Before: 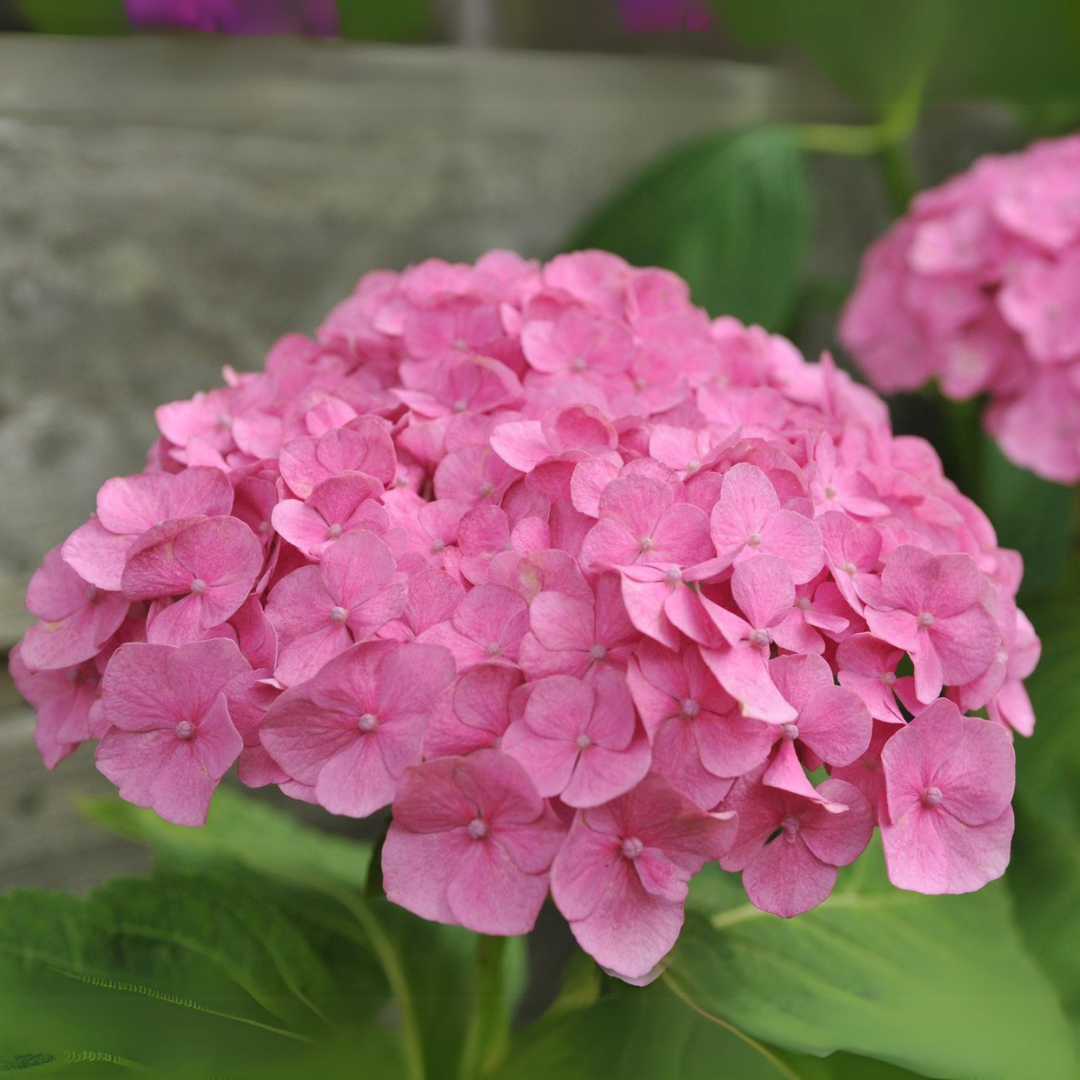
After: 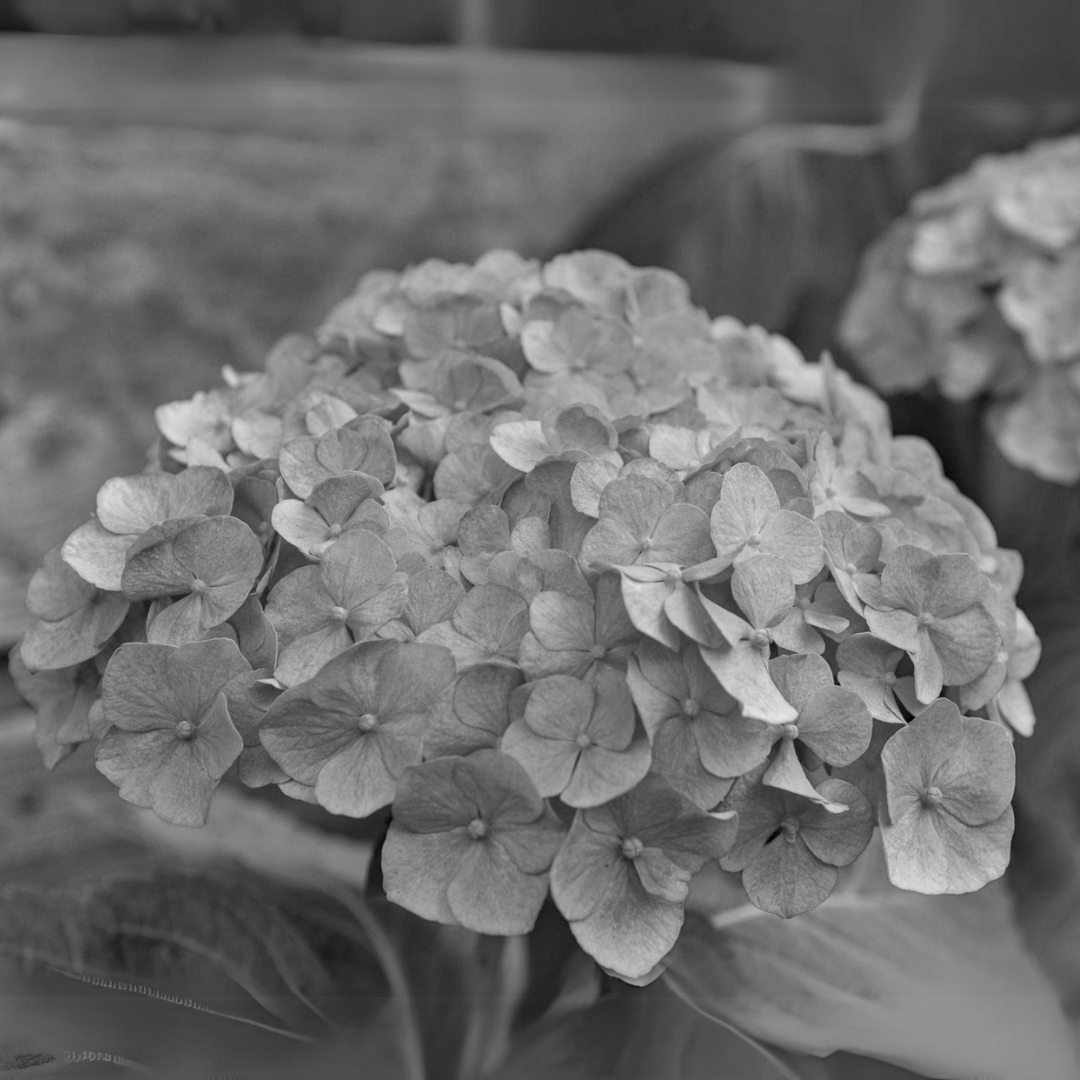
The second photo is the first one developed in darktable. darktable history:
haze removal: compatibility mode true, adaptive false
monochrome: size 1
local contrast: on, module defaults
